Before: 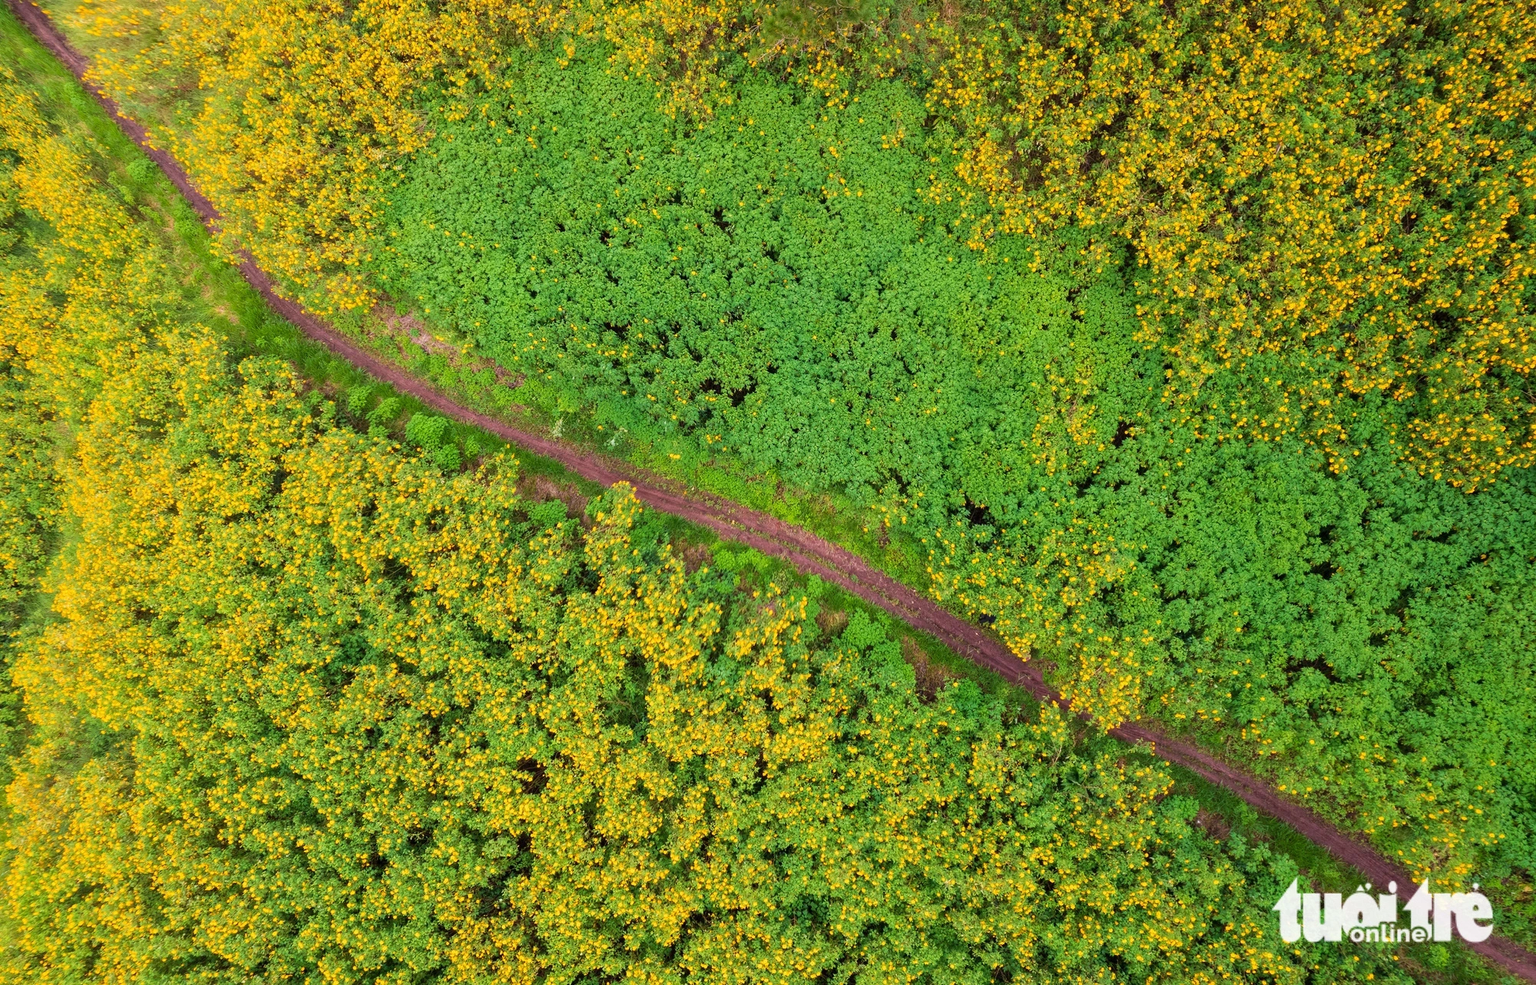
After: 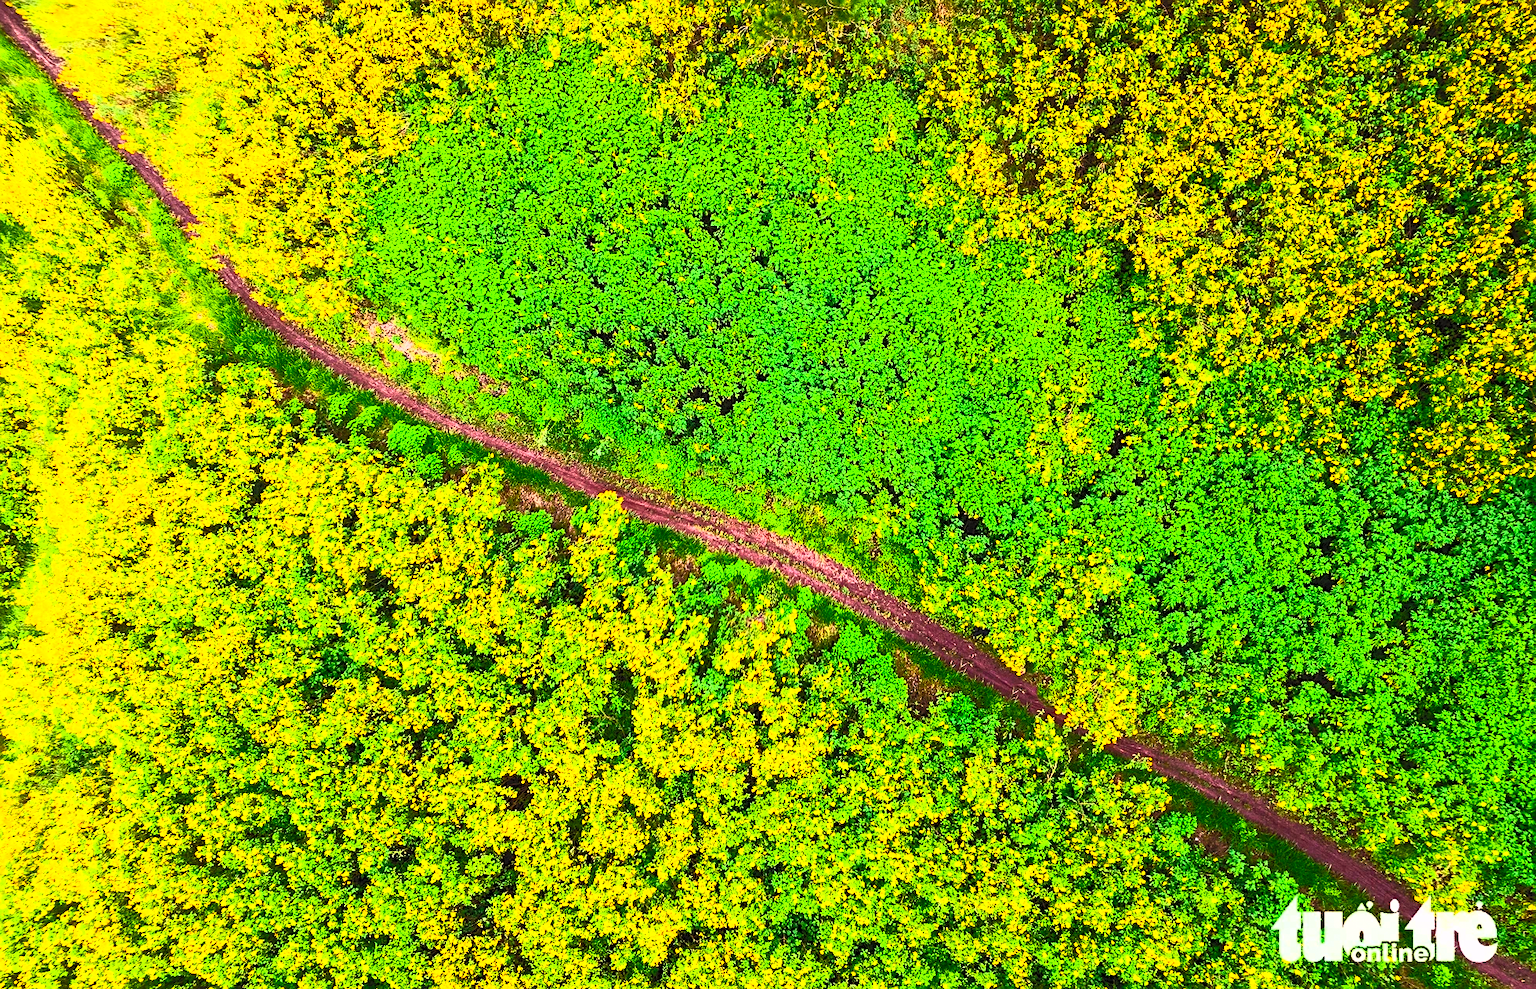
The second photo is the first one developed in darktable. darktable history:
tone equalizer: -8 EV -0.724 EV, -7 EV -0.713 EV, -6 EV -0.639 EV, -5 EV -0.412 EV, -3 EV 0.371 EV, -2 EV 0.6 EV, -1 EV 0.699 EV, +0 EV 0.741 EV, edges refinement/feathering 500, mask exposure compensation -1.57 EV, preserve details no
crop: left 1.704%, right 0.269%, bottom 1.533%
contrast brightness saturation: contrast 0.992, brightness 0.984, saturation 0.984
sharpen: on, module defaults
exposure: exposure -0.564 EV, compensate exposure bias true, compensate highlight preservation false
